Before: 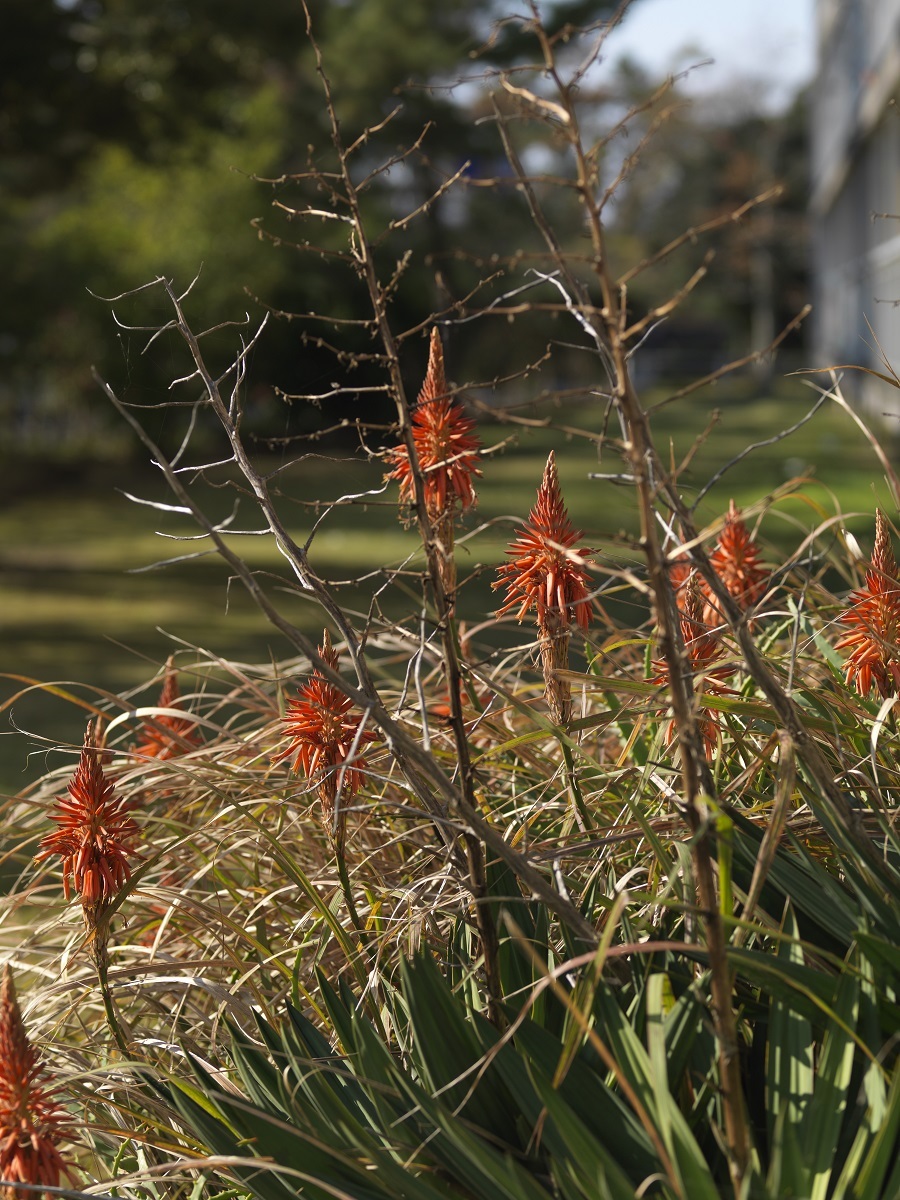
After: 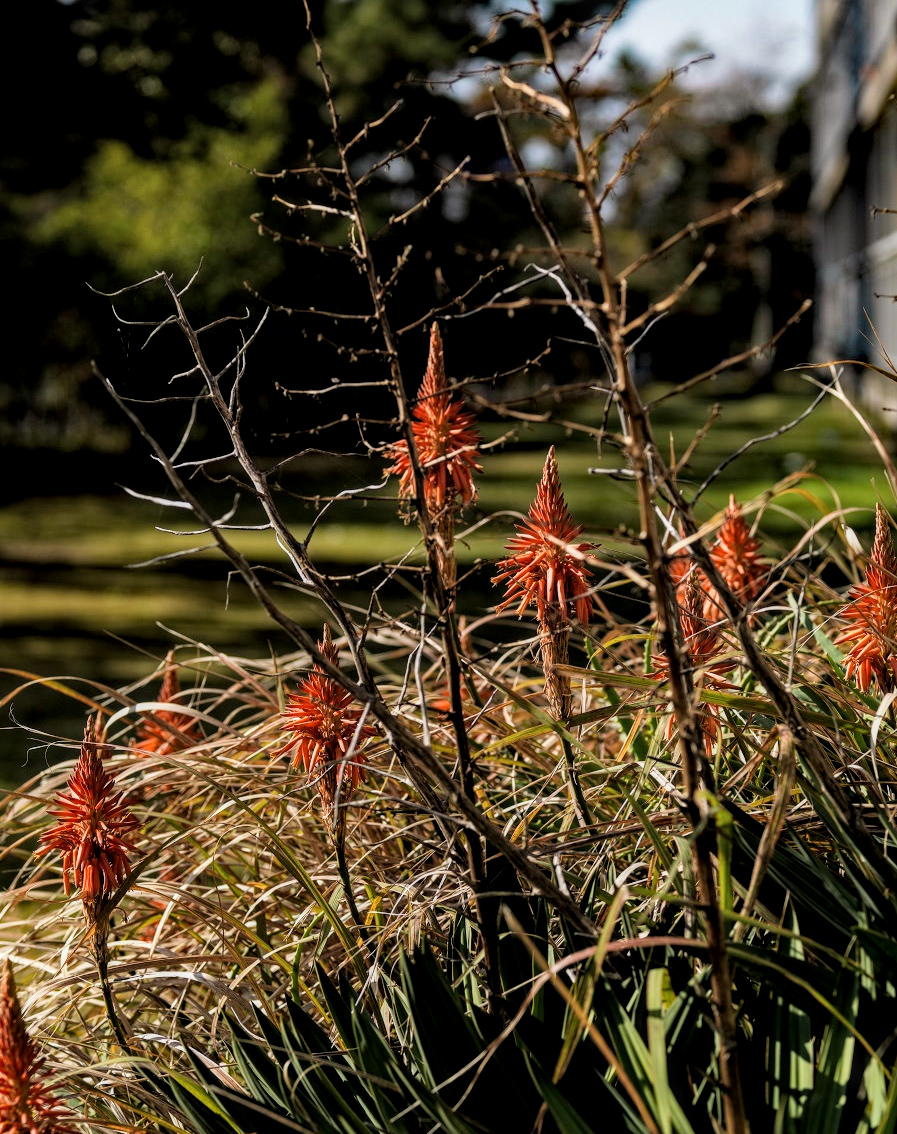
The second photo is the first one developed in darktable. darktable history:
filmic rgb: black relative exposure -5 EV, white relative exposure 3.5 EV, hardness 3.19, contrast 1.2, highlights saturation mix -50%
crop: top 0.448%, right 0.264%, bottom 5.045%
local contrast: highlights 61%, detail 143%, midtone range 0.428
haze removal: strength 0.5, distance 0.43, compatibility mode true, adaptive false
